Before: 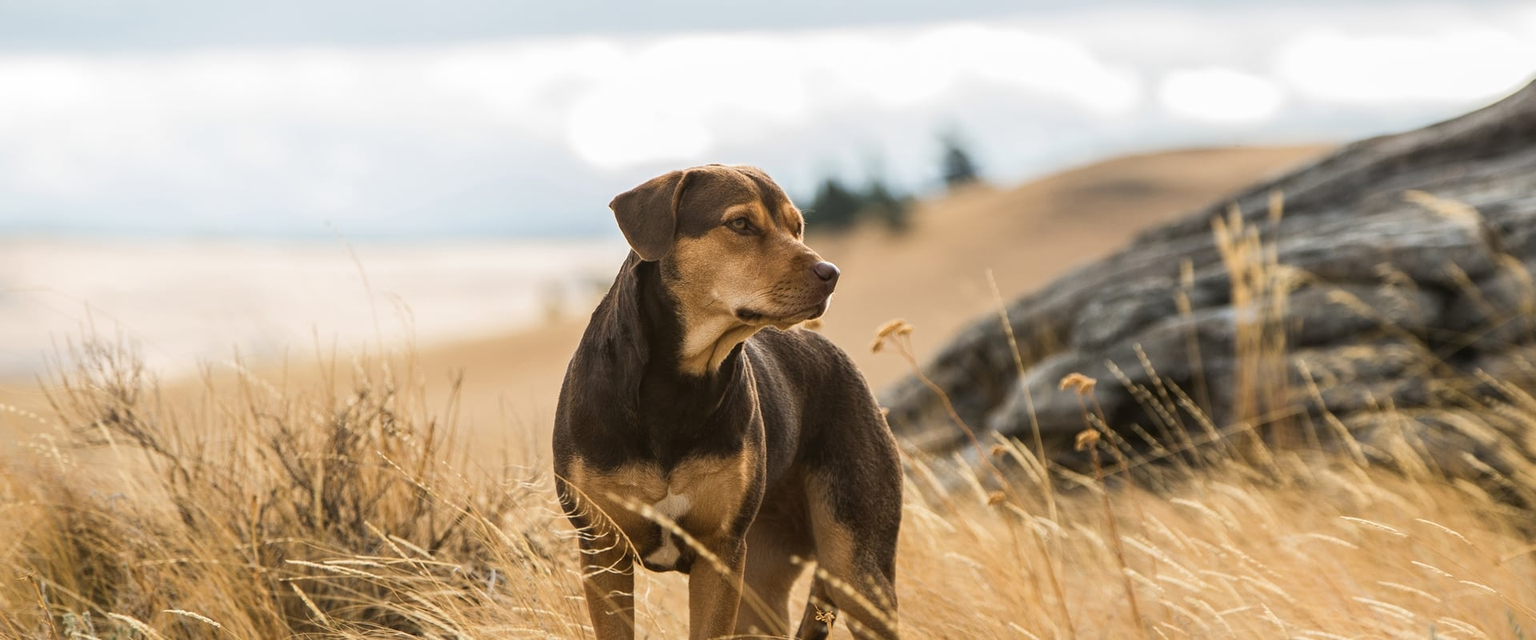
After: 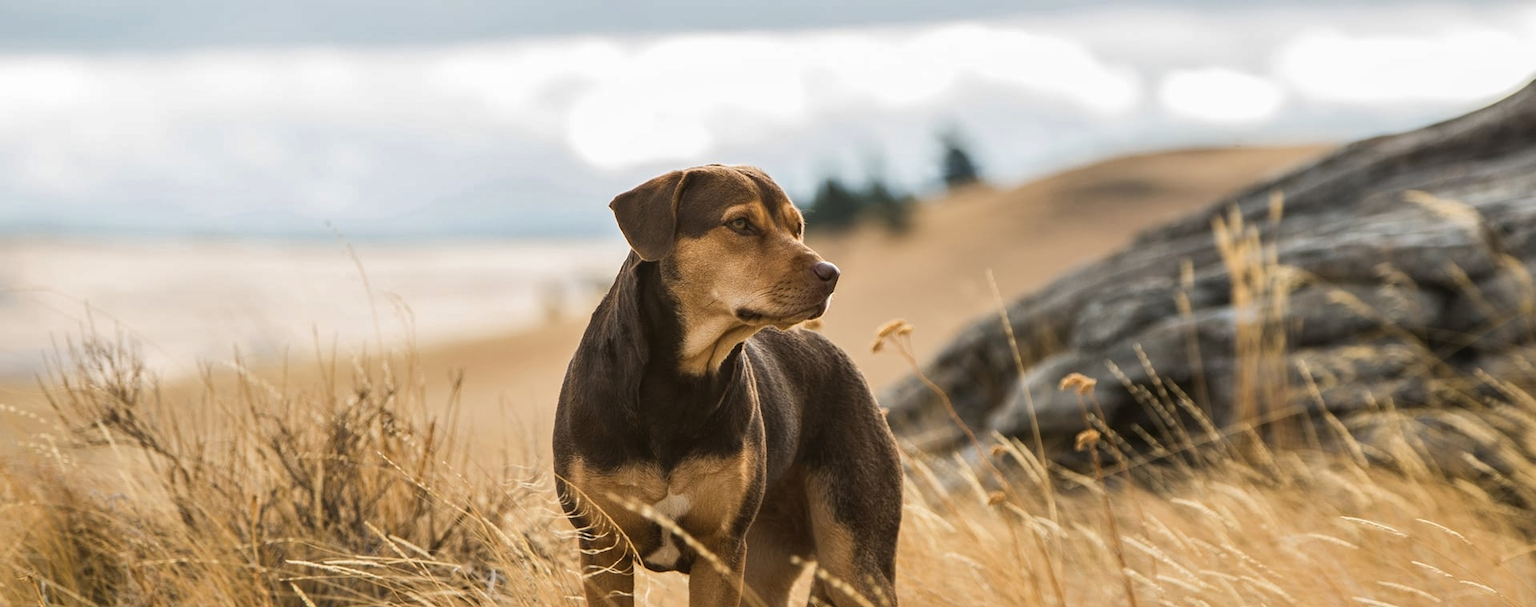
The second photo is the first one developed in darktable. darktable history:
shadows and highlights: shadows 32.83, highlights -47.7, soften with gaussian
crop and rotate: top 0%, bottom 5.097%
